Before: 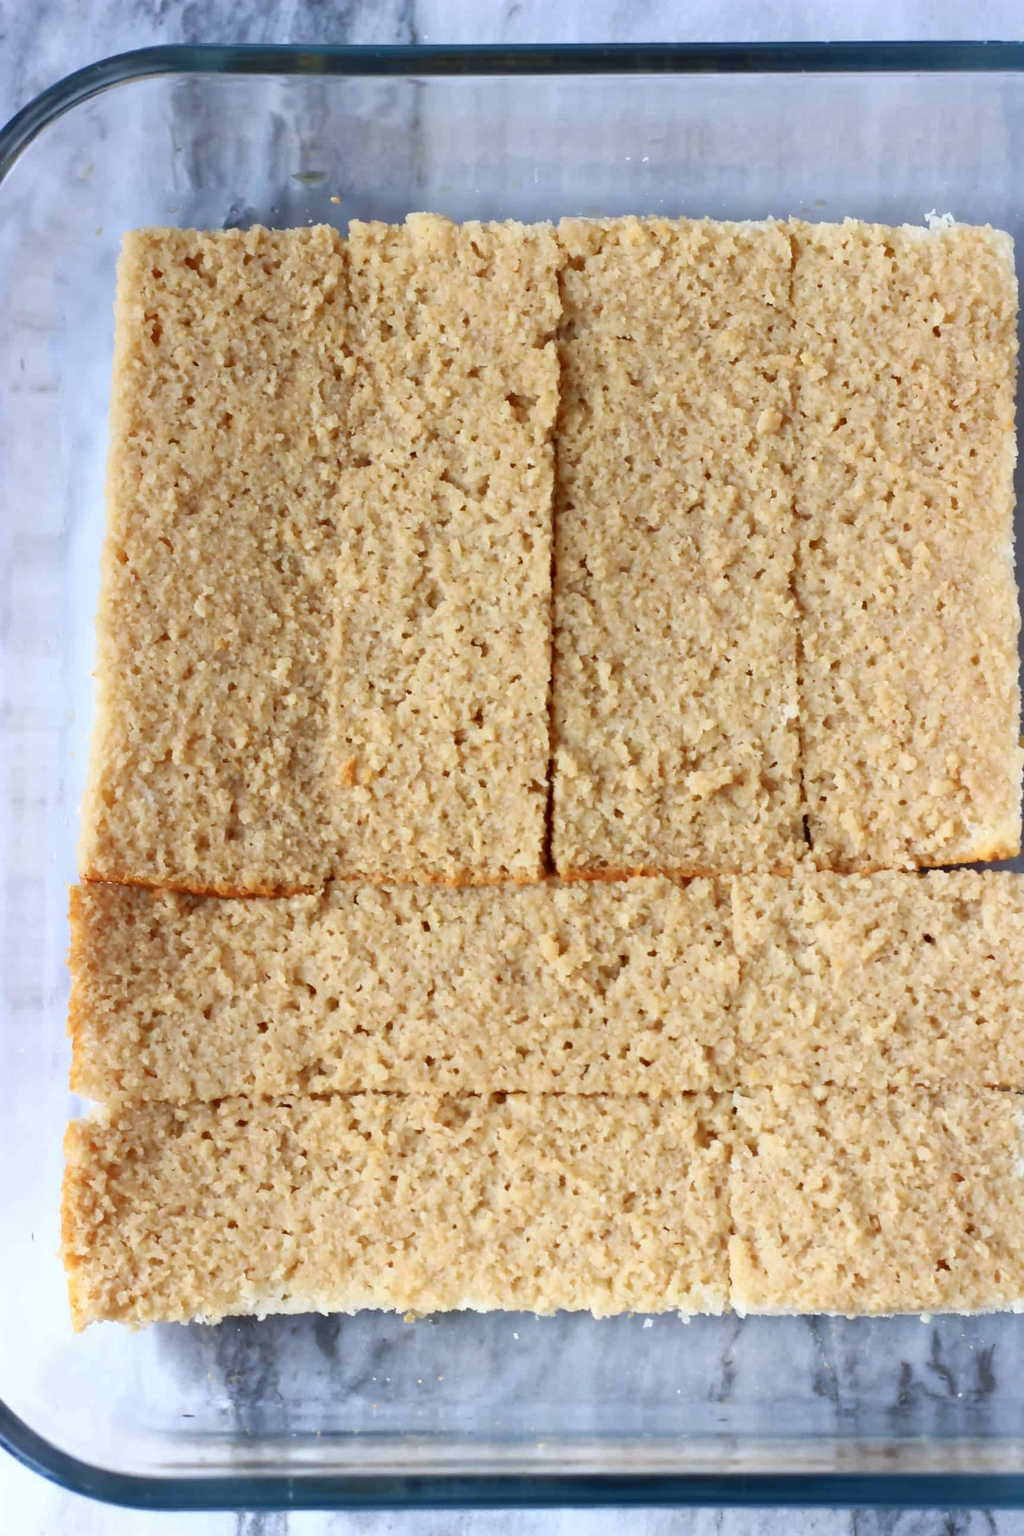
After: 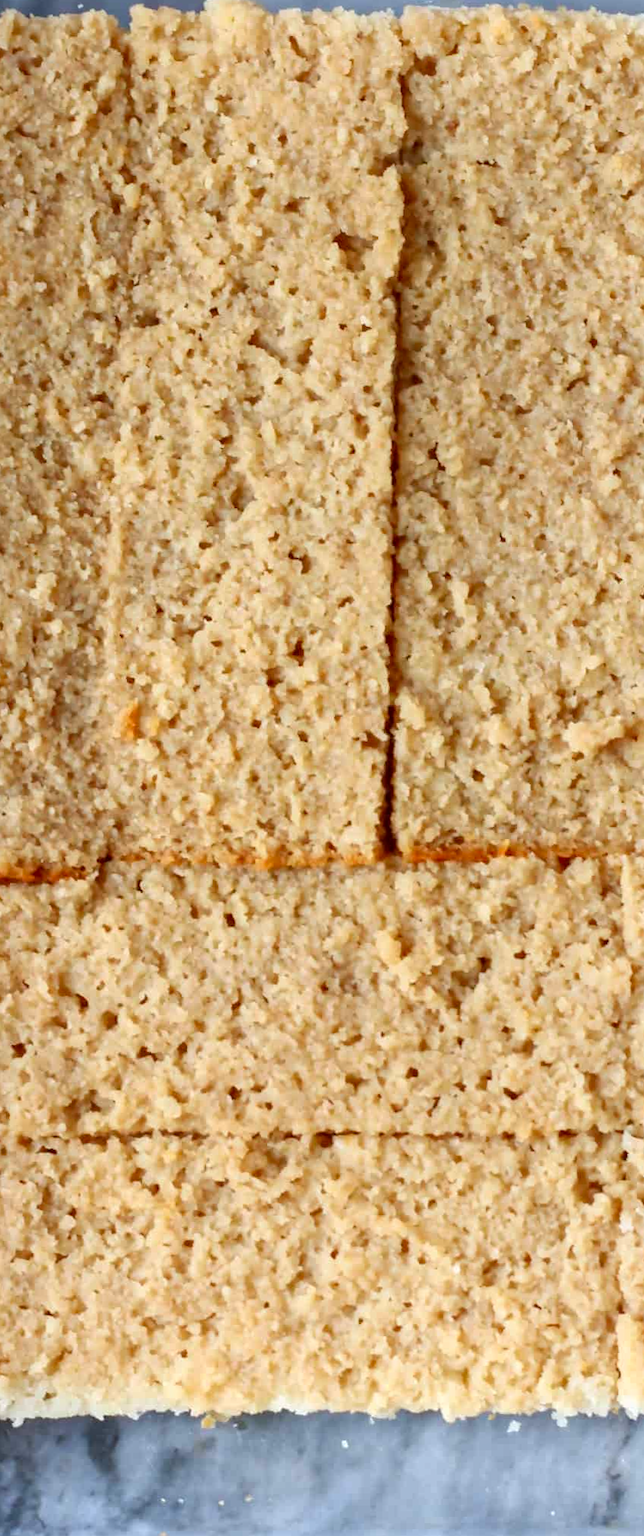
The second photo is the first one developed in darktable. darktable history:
local contrast: on, module defaults
crop and rotate: angle 0.02°, left 24.353%, top 13.219%, right 26.156%, bottom 8.224%
rotate and perspective: rotation 0.174°, lens shift (vertical) 0.013, lens shift (horizontal) 0.019, shear 0.001, automatic cropping original format, crop left 0.007, crop right 0.991, crop top 0.016, crop bottom 0.997
